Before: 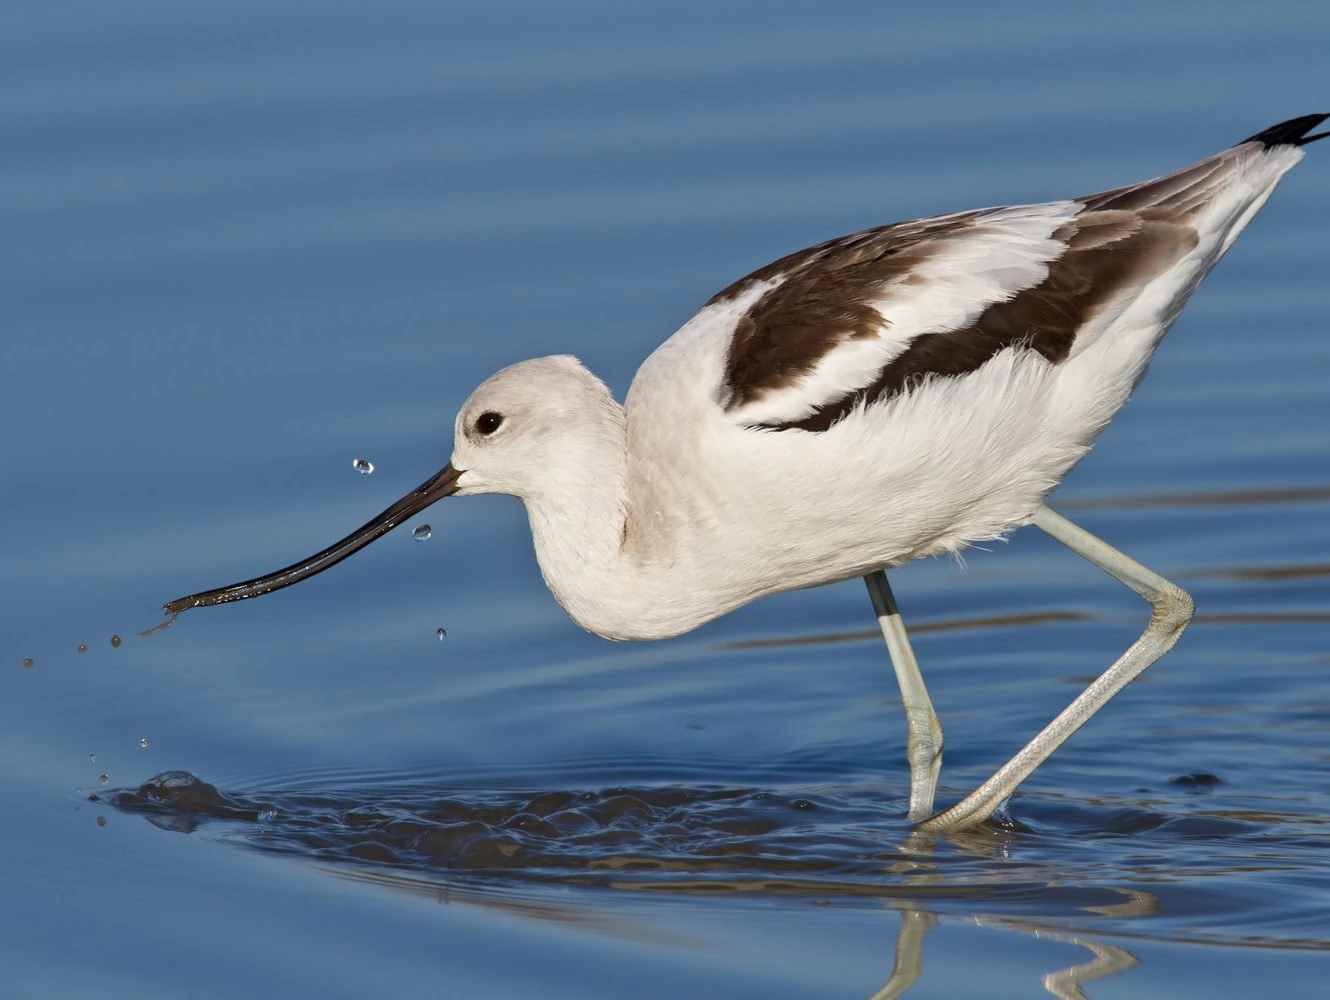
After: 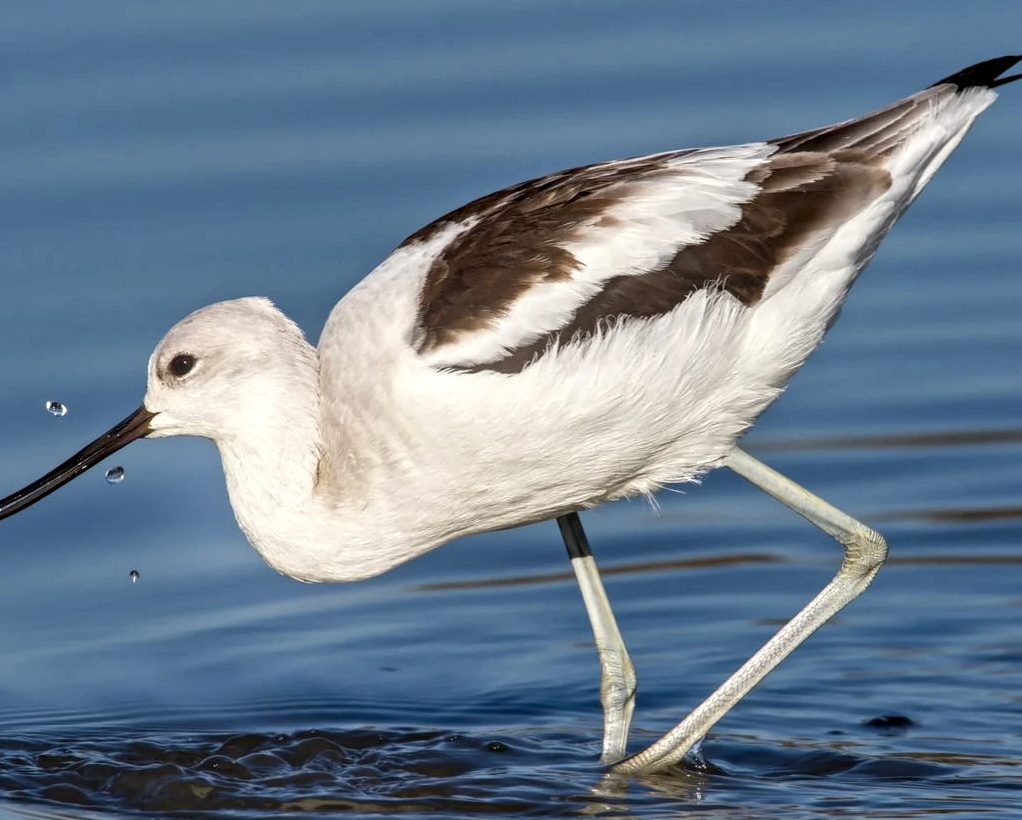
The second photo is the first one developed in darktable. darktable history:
local contrast: detail 160%
crop: left 23.095%, top 5.827%, bottom 11.854%
bloom: size 13.65%, threshold 98.39%, strength 4.82%
shadows and highlights: radius 108.52, shadows 23.73, highlights -59.32, low approximation 0.01, soften with gaussian
